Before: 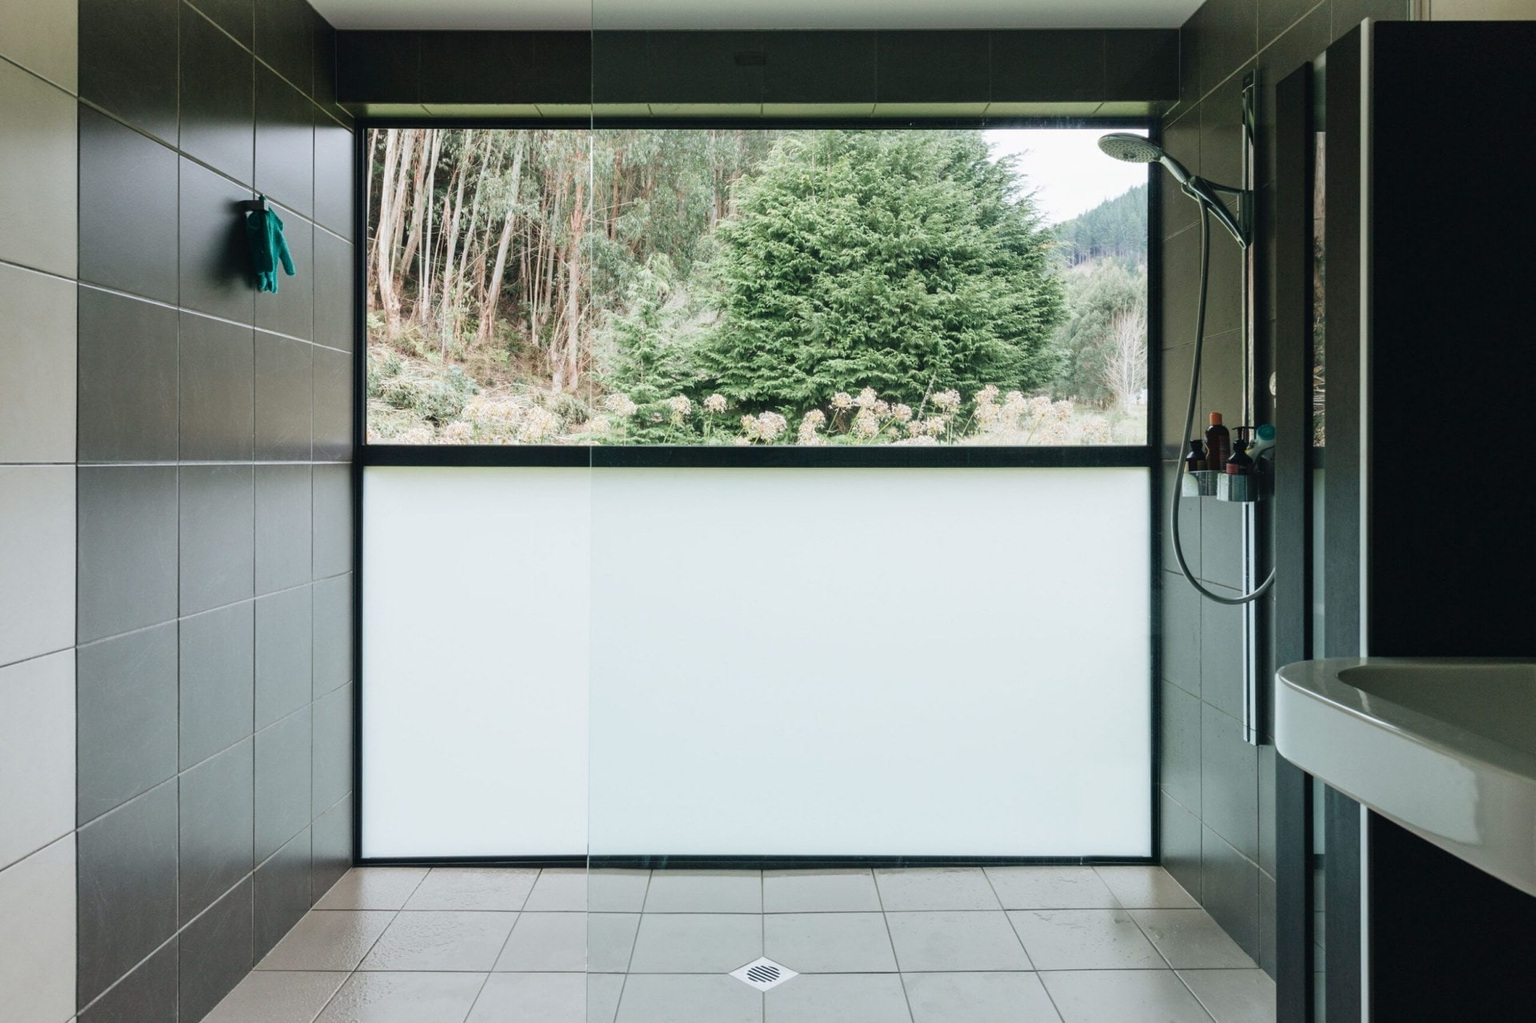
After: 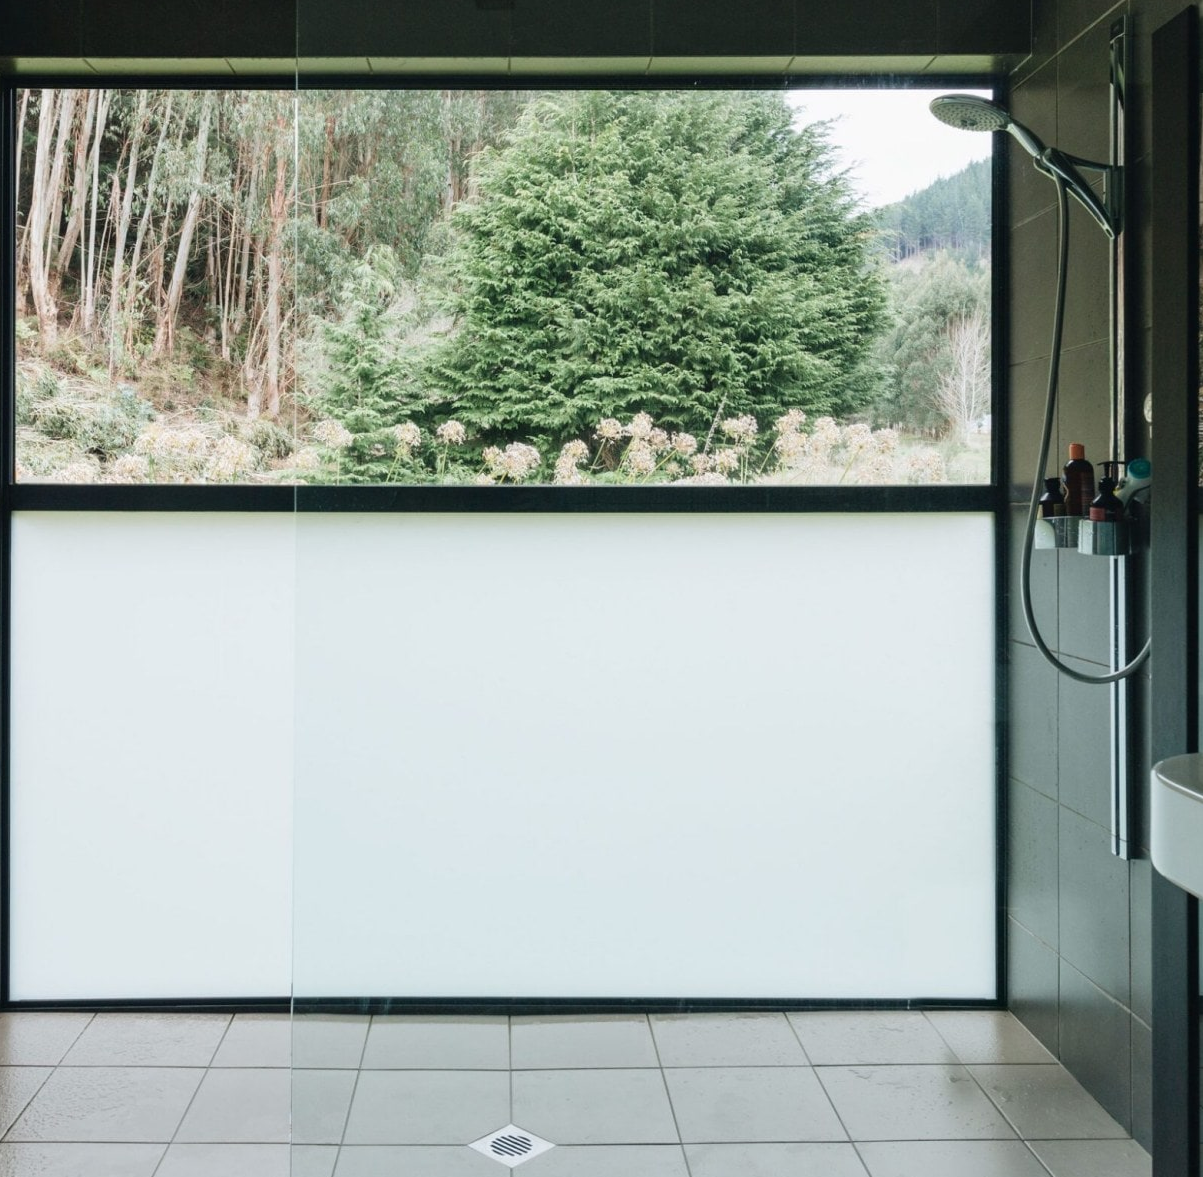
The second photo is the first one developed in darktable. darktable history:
crop and rotate: left 23.123%, top 5.637%, right 14.17%, bottom 2.298%
